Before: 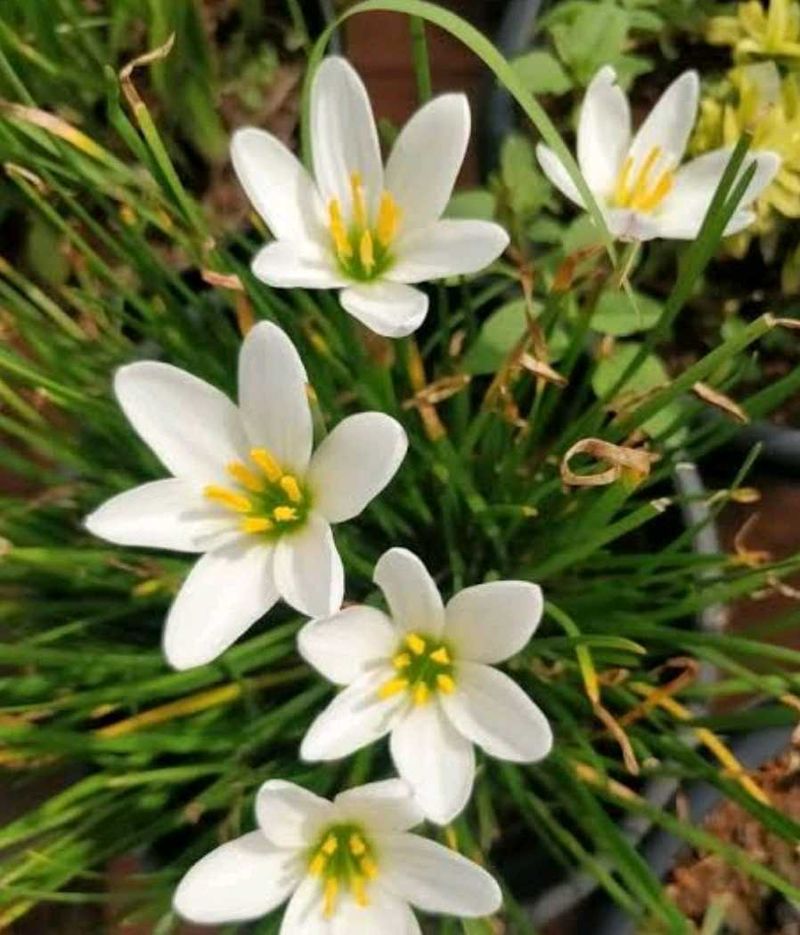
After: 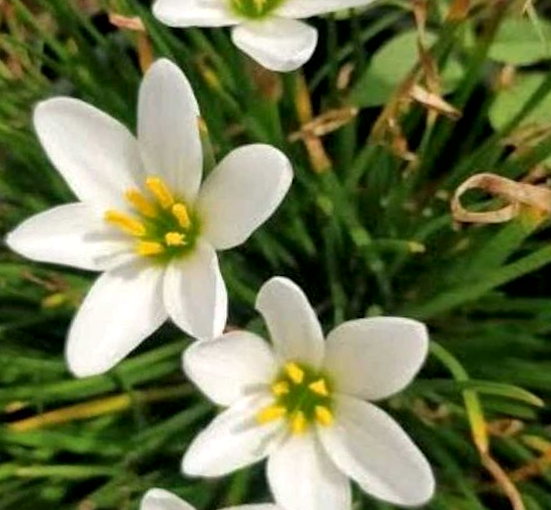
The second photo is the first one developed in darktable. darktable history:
rotate and perspective: rotation 1.69°, lens shift (vertical) -0.023, lens shift (horizontal) -0.291, crop left 0.025, crop right 0.988, crop top 0.092, crop bottom 0.842
crop: left 6.488%, top 27.668%, right 24.183%, bottom 8.656%
local contrast: mode bilateral grid, contrast 20, coarseness 50, detail 144%, midtone range 0.2
